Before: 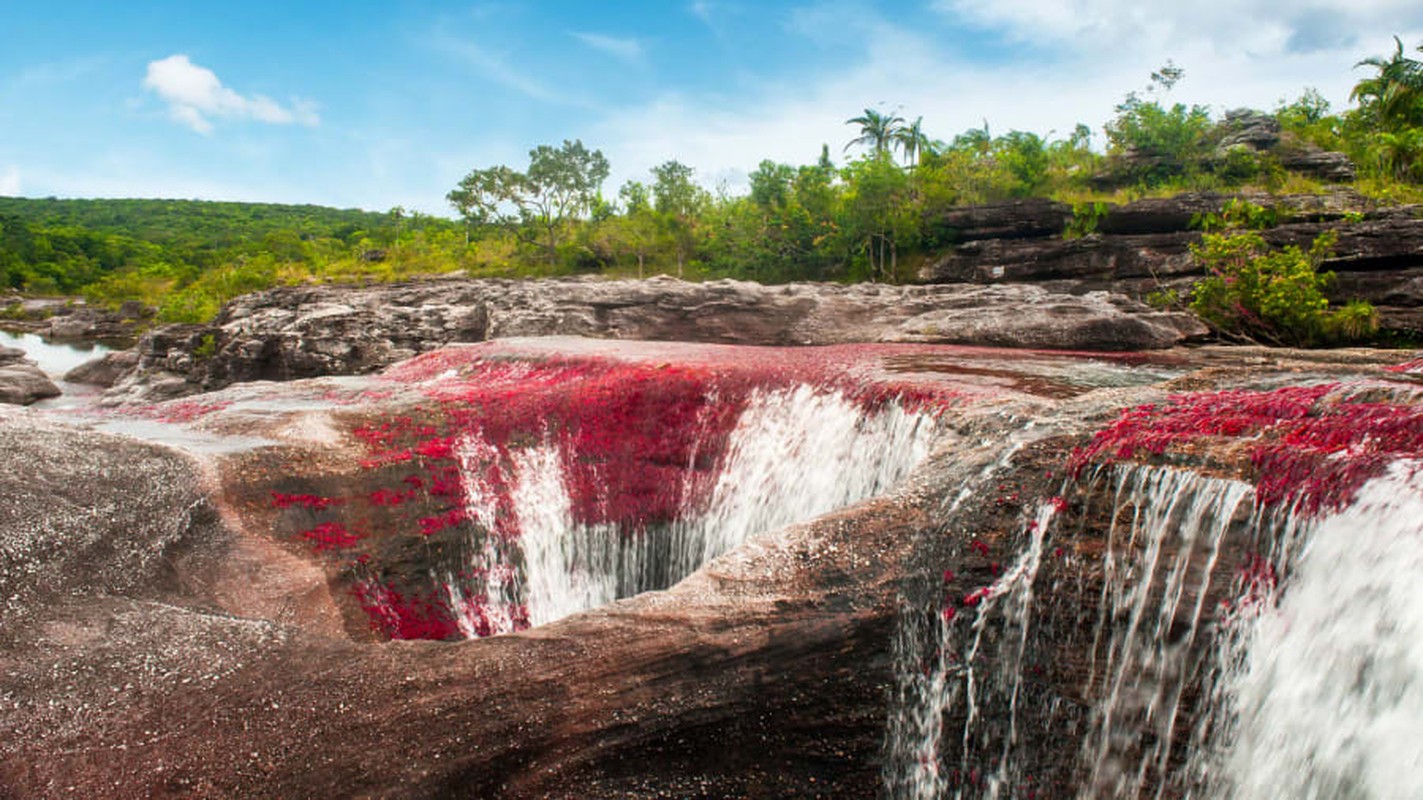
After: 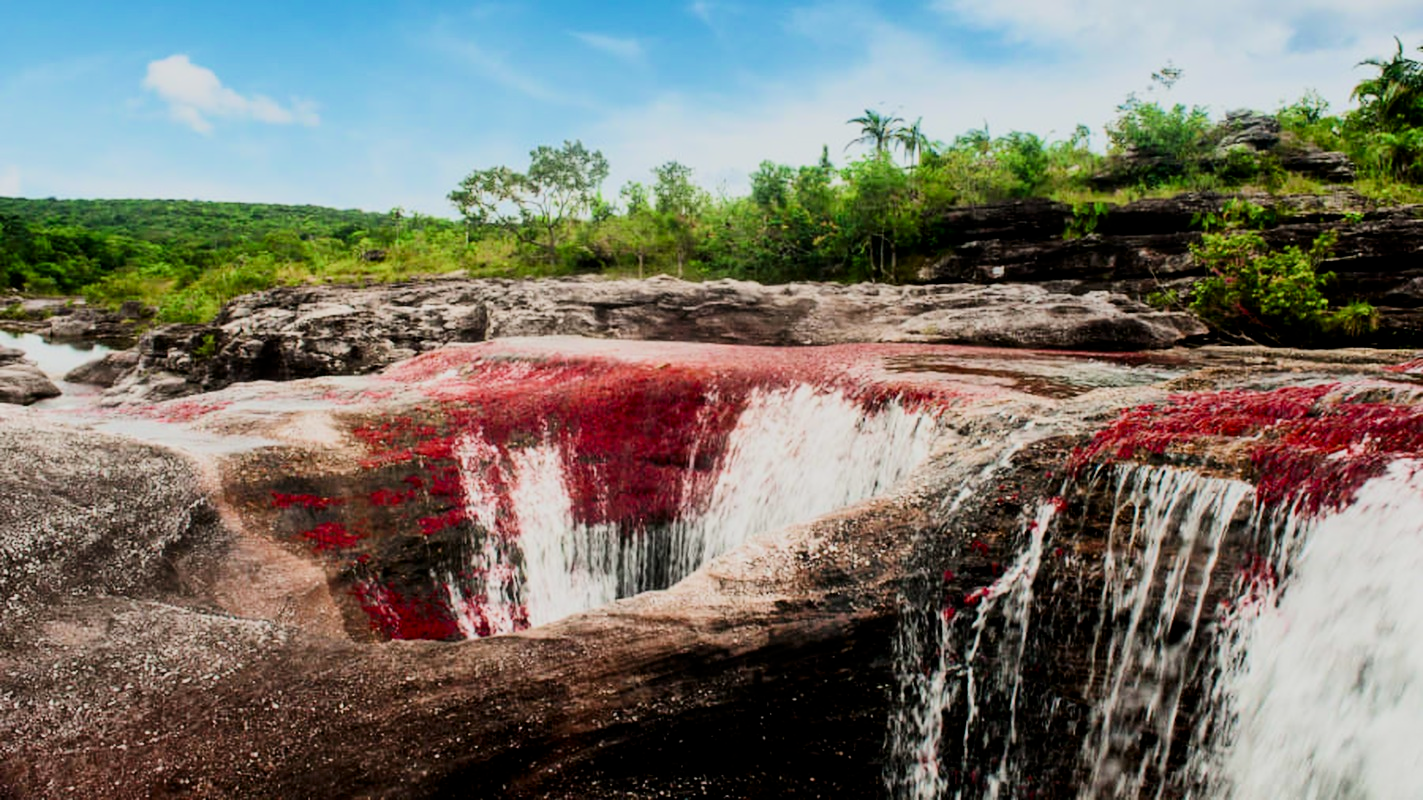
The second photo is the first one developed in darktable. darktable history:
filmic rgb: black relative exposure -6.11 EV, white relative exposure 6.97 EV, hardness 2.26, color science v4 (2020)
contrast brightness saturation: contrast 0.214, brightness -0.112, saturation 0.211
color zones: curves: ch1 [(0.113, 0.438) (0.75, 0.5)]; ch2 [(0.12, 0.526) (0.75, 0.5)], mix 31.54%
tone equalizer: -8 EV -0.448 EV, -7 EV -0.397 EV, -6 EV -0.295 EV, -5 EV -0.217 EV, -3 EV 0.244 EV, -2 EV 0.325 EV, -1 EV 0.387 EV, +0 EV 0.443 EV, smoothing 1
